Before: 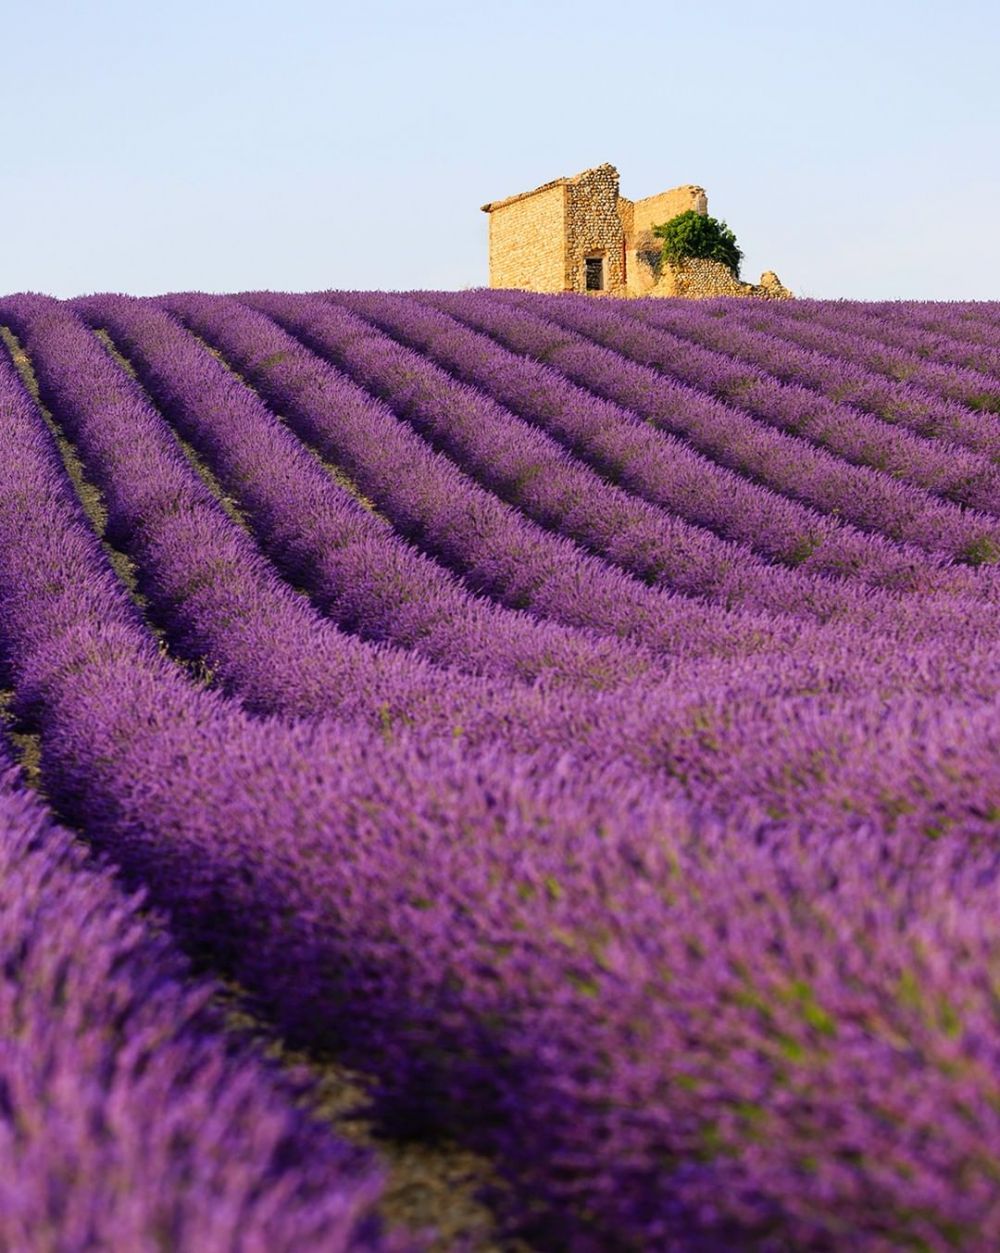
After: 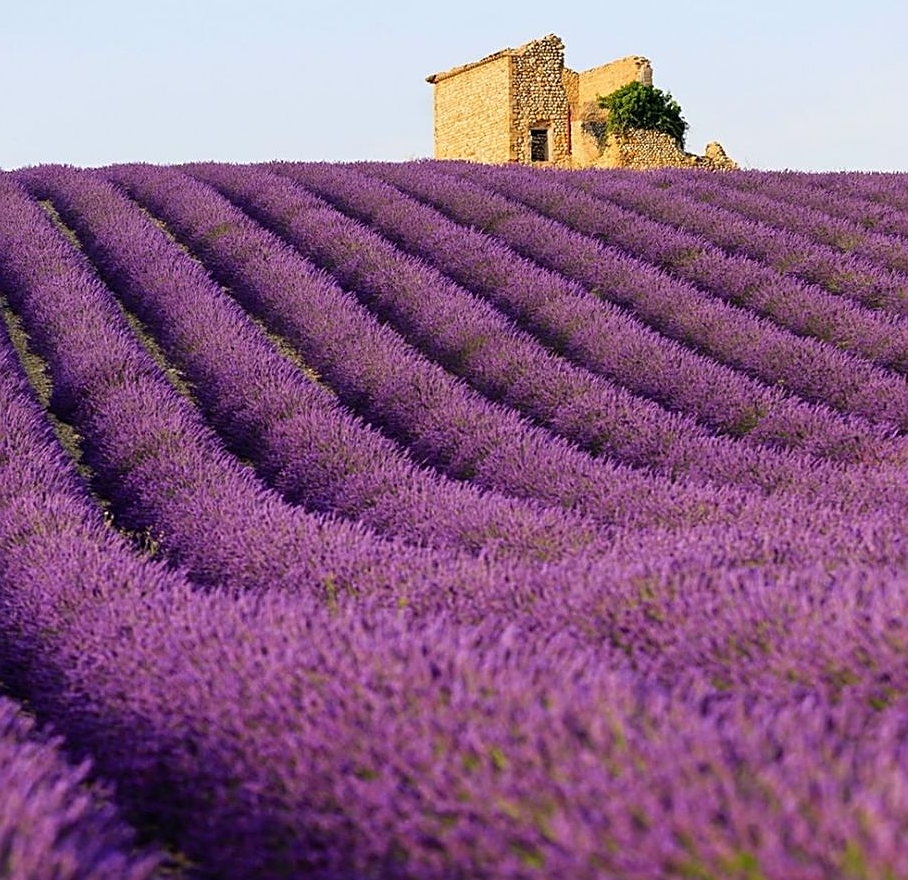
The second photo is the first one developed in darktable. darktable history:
crop: left 5.596%, top 10.314%, right 3.534%, bottom 19.395%
sharpen: on, module defaults
